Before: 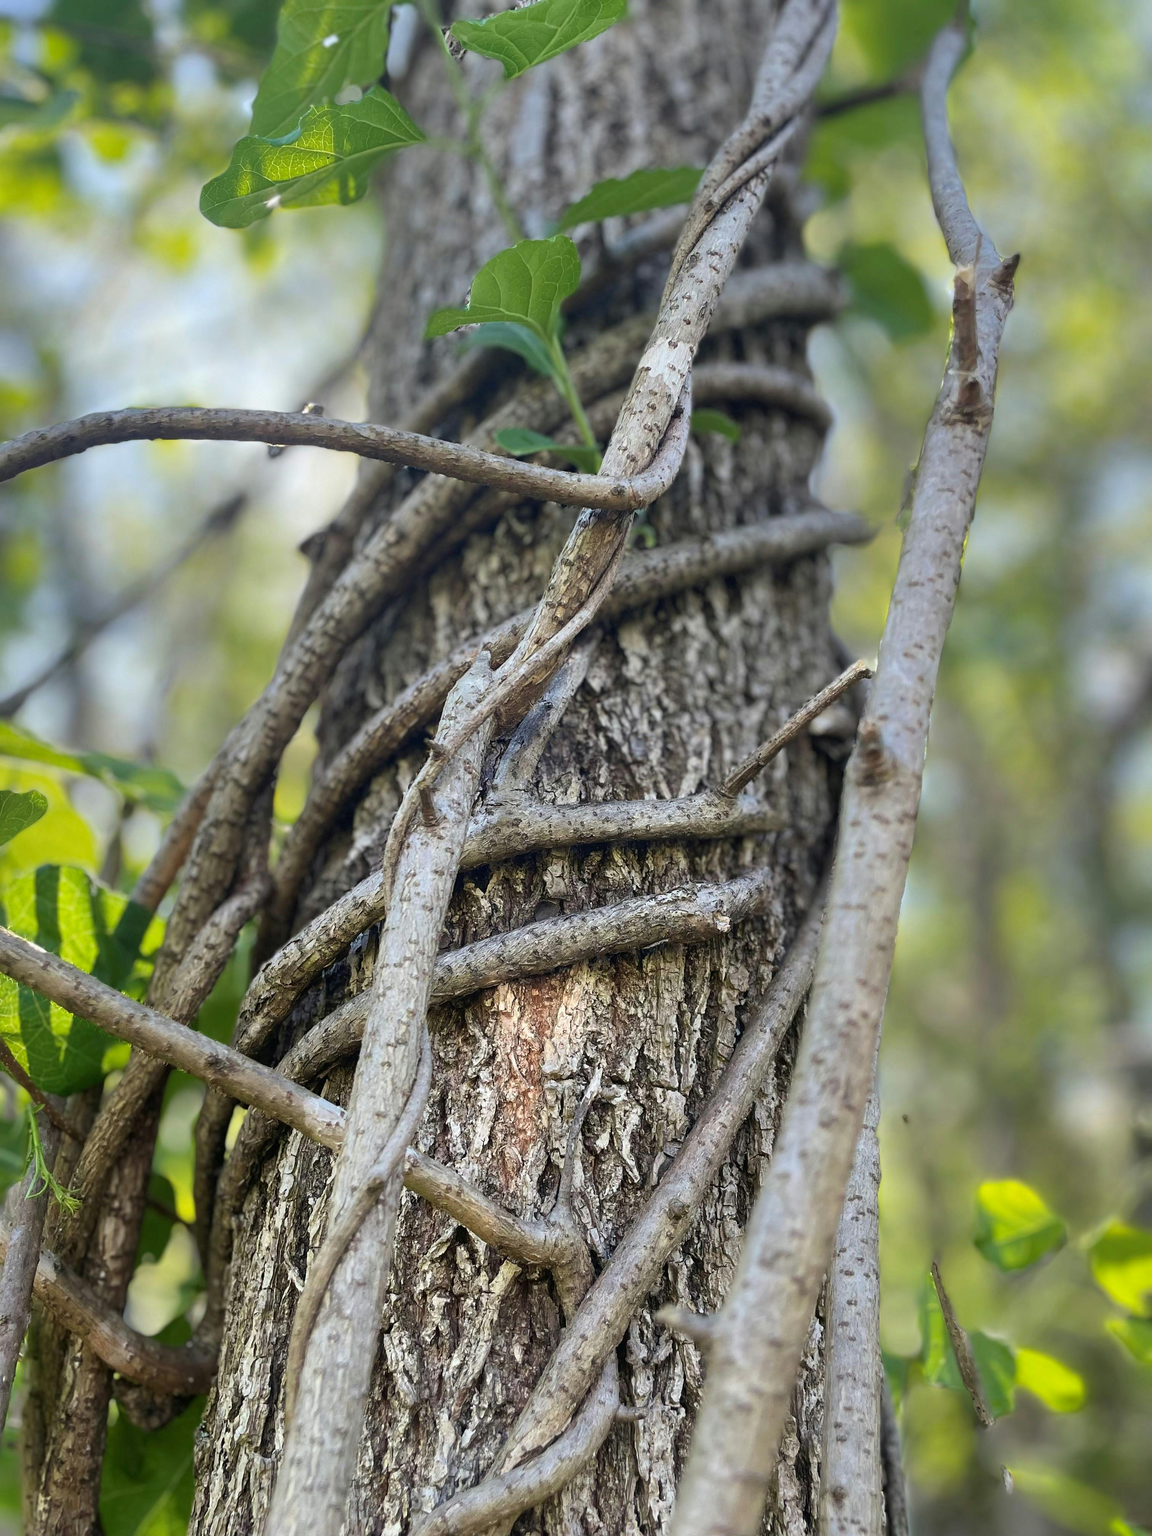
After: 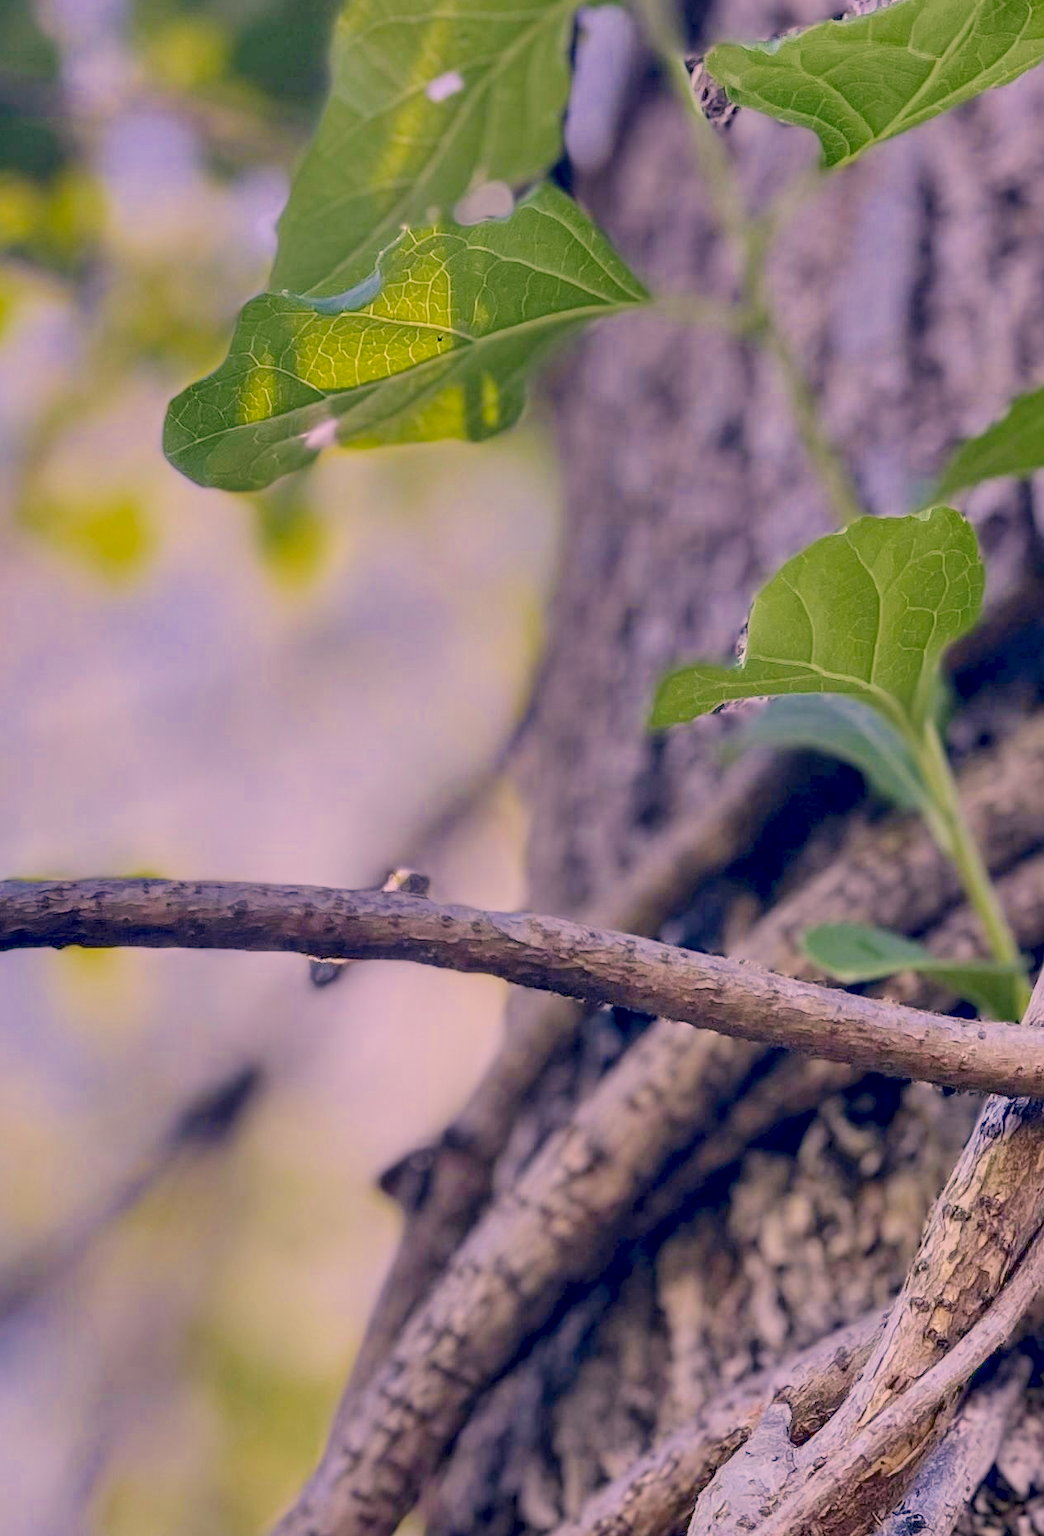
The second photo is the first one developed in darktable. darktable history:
color correction: highlights a* 19.59, highlights b* 27.49, shadows a* 3.46, shadows b* -17.28, saturation 0.73
white balance: red 1.042, blue 1.17
local contrast: detail 130%
crop and rotate: left 10.817%, top 0.062%, right 47.194%, bottom 53.626%
contrast equalizer: octaves 7, y [[0.6 ×6], [0.55 ×6], [0 ×6], [0 ×6], [0 ×6]]
contrast brightness saturation: contrast 0.16, saturation 0.32
filmic rgb: black relative exposure -16 EV, white relative exposure 8 EV, threshold 3 EV, hardness 4.17, latitude 50%, contrast 0.5, color science v5 (2021), contrast in shadows safe, contrast in highlights safe, enable highlight reconstruction true
exposure: exposure 0.29 EV, compensate highlight preservation false
